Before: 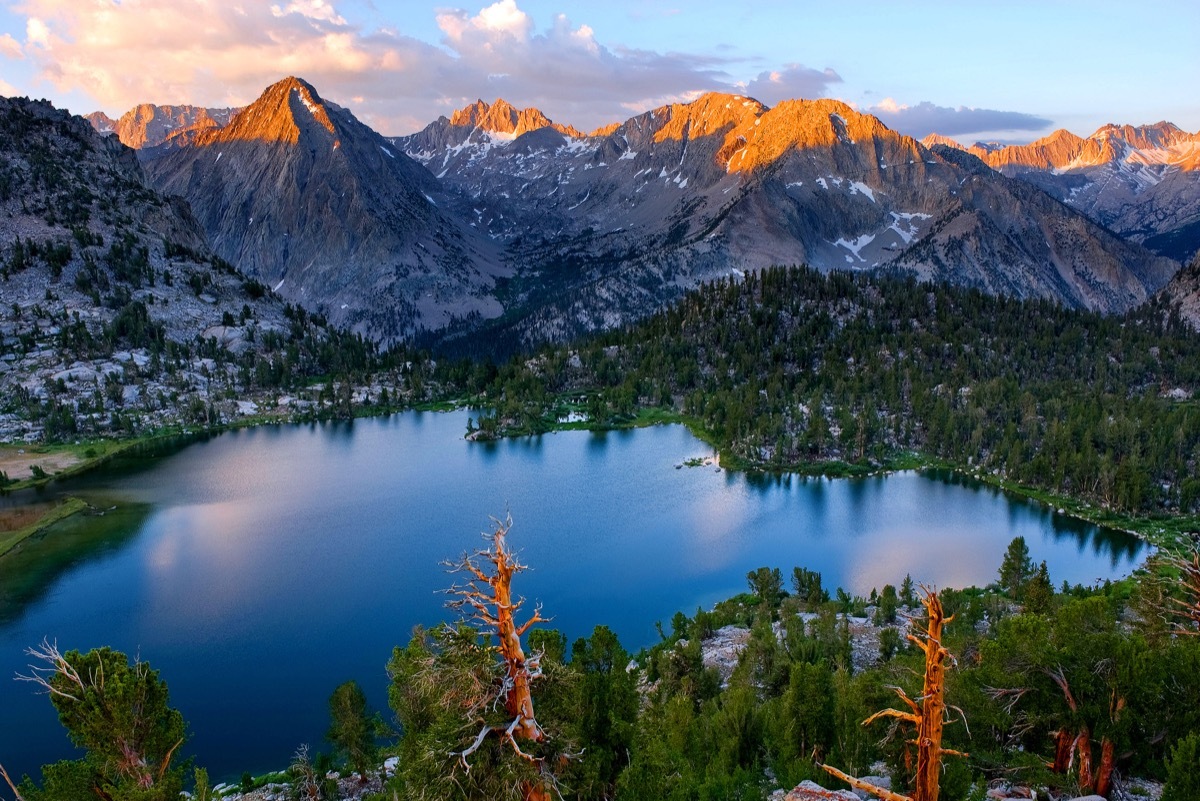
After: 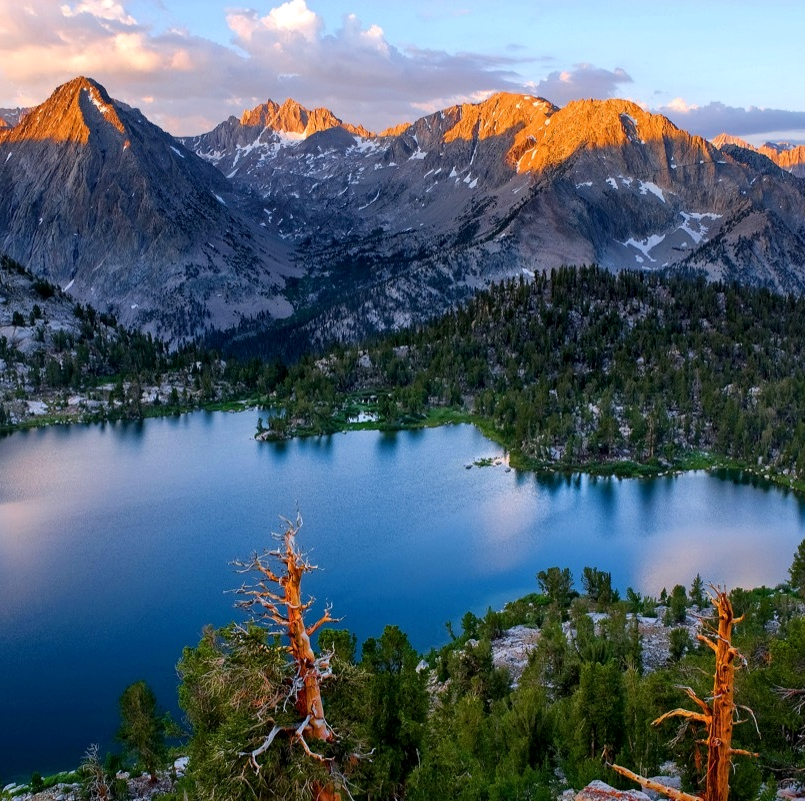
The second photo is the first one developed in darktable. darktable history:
local contrast: mode bilateral grid, contrast 20, coarseness 49, detail 120%, midtone range 0.2
crop and rotate: left 17.546%, right 15.29%
